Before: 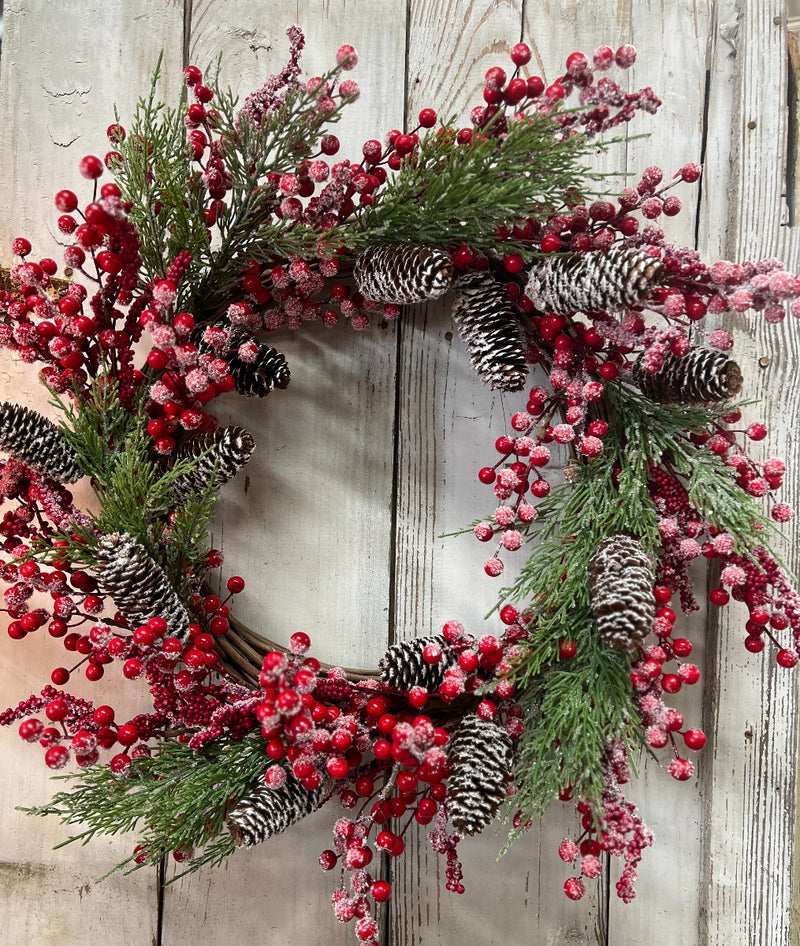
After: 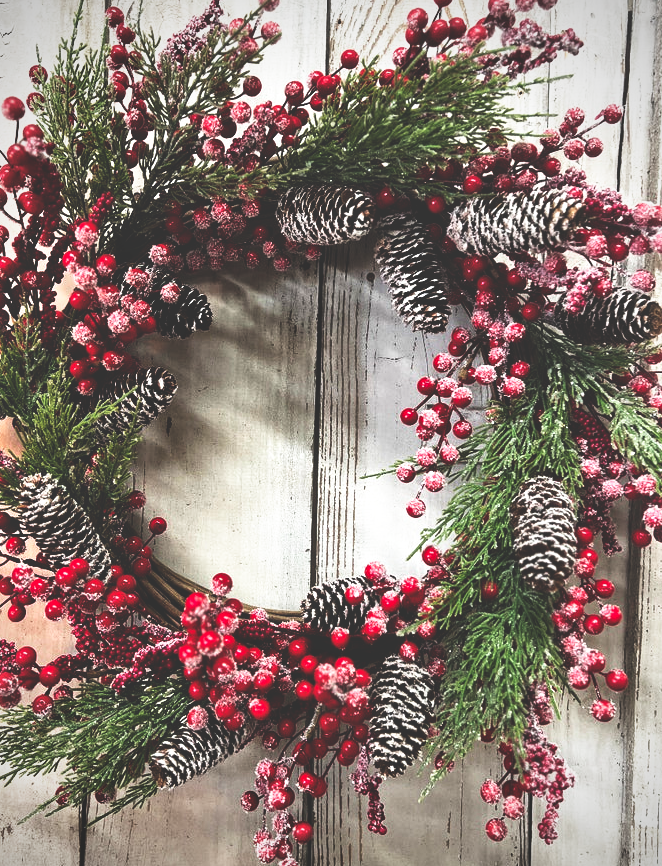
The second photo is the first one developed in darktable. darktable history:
base curve: curves: ch0 [(0, 0.036) (0.007, 0.037) (0.604, 0.887) (1, 1)], preserve colors none
local contrast: mode bilateral grid, contrast 30, coarseness 25, midtone range 0.2
vignetting: on, module defaults
crop: left 9.807%, top 6.259%, right 7.334%, bottom 2.177%
